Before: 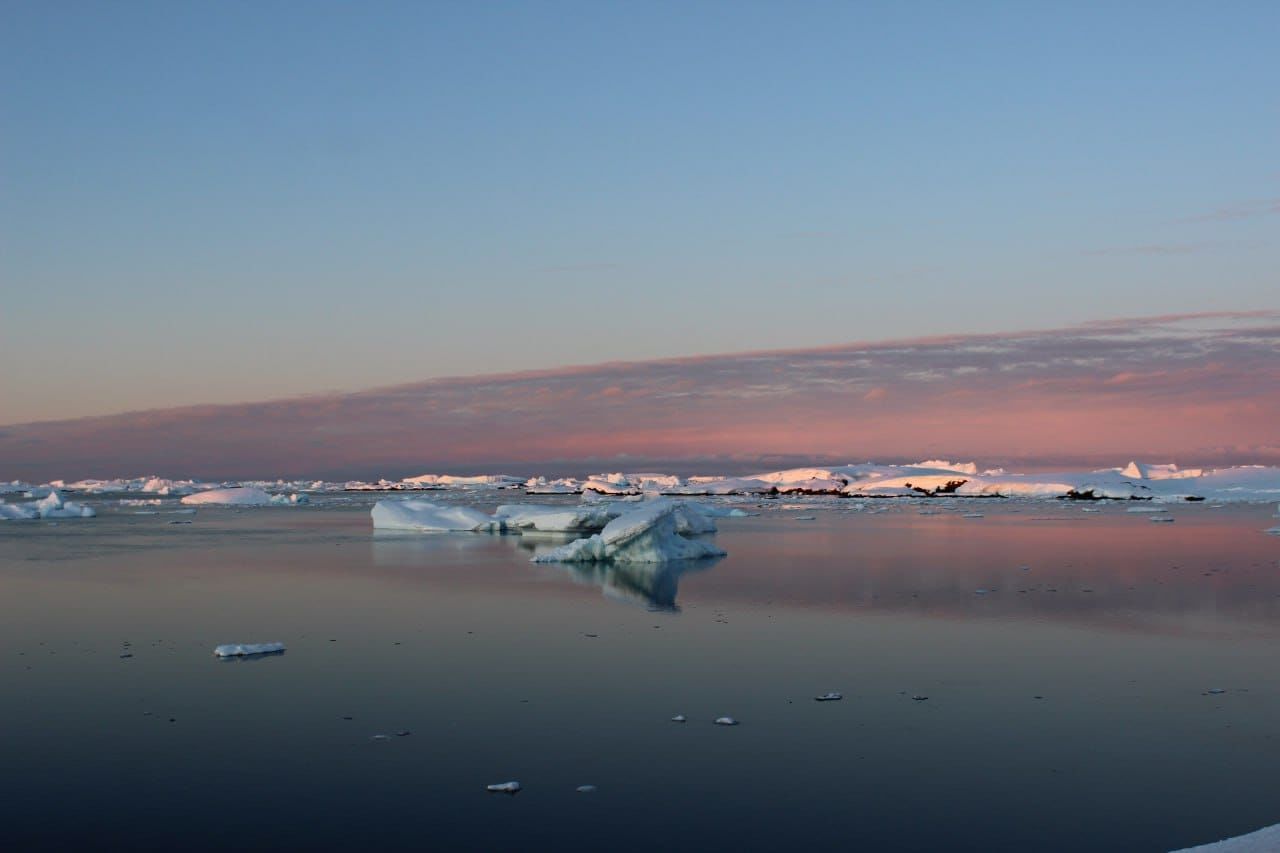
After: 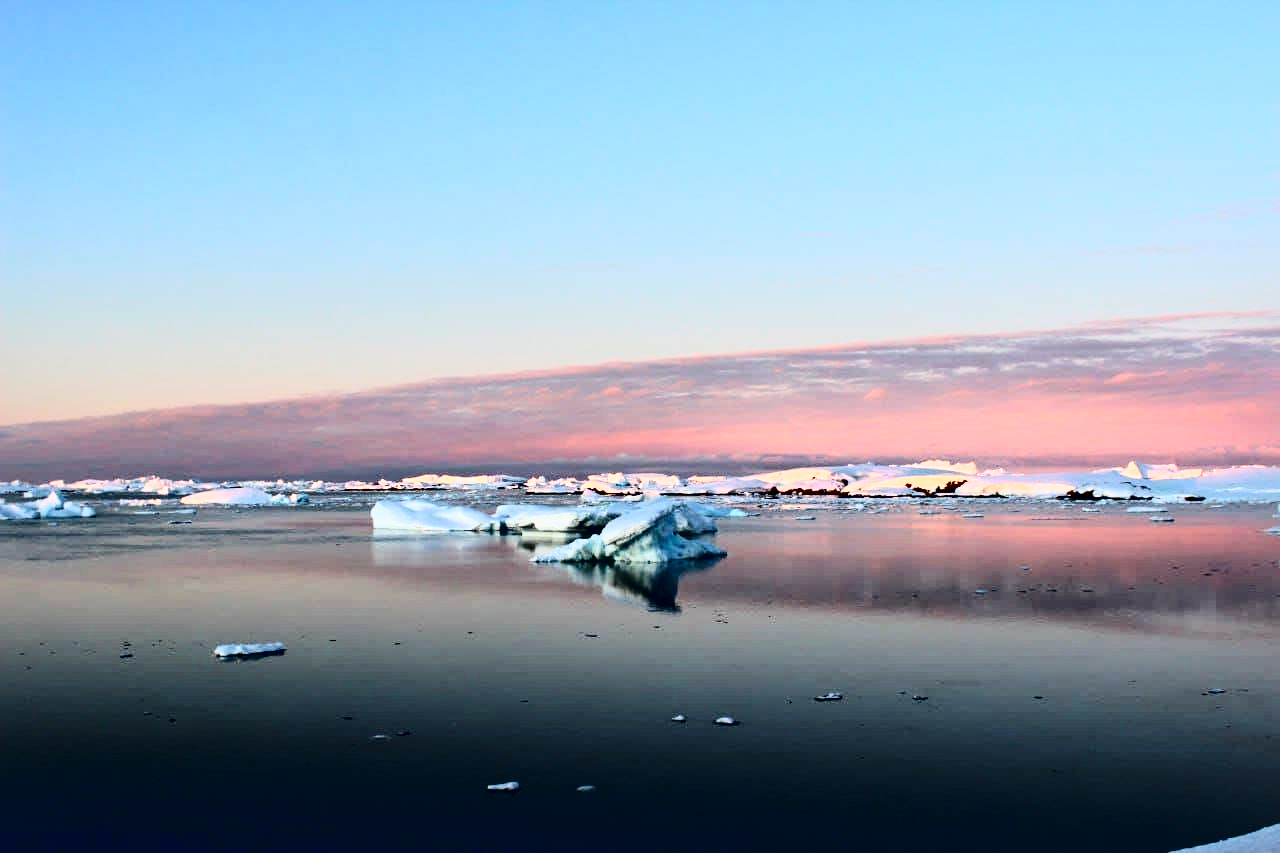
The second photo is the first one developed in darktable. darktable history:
base curve: curves: ch0 [(0, 0) (0.028, 0.03) (0.121, 0.232) (0.46, 0.748) (0.859, 0.968) (1, 1)]
tone curve: curves: ch0 [(0, 0.022) (0.114, 0.096) (0.282, 0.299) (0.456, 0.51) (0.613, 0.693) (0.786, 0.843) (0.999, 0.949)]; ch1 [(0, 0) (0.384, 0.365) (0.463, 0.447) (0.486, 0.474) (0.503, 0.5) (0.535, 0.522) (0.555, 0.546) (0.593, 0.599) (0.755, 0.793) (1, 1)]; ch2 [(0, 0) (0.369, 0.375) (0.449, 0.434) (0.501, 0.5) (0.528, 0.517) (0.561, 0.57) (0.612, 0.631) (0.668, 0.659) (1, 1)], color space Lab, linked channels, preserve colors none
local contrast: mode bilateral grid, contrast 24, coarseness 60, detail 150%, midtone range 0.2
contrast brightness saturation: contrast 0.191, brightness -0.101, saturation 0.208
